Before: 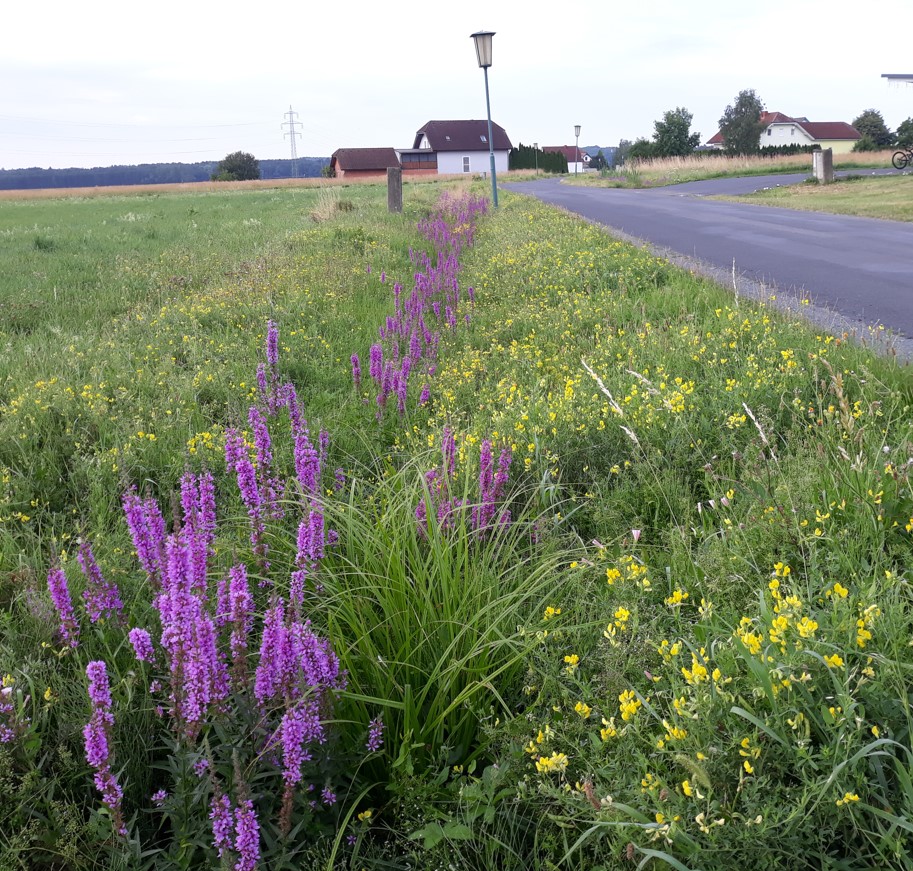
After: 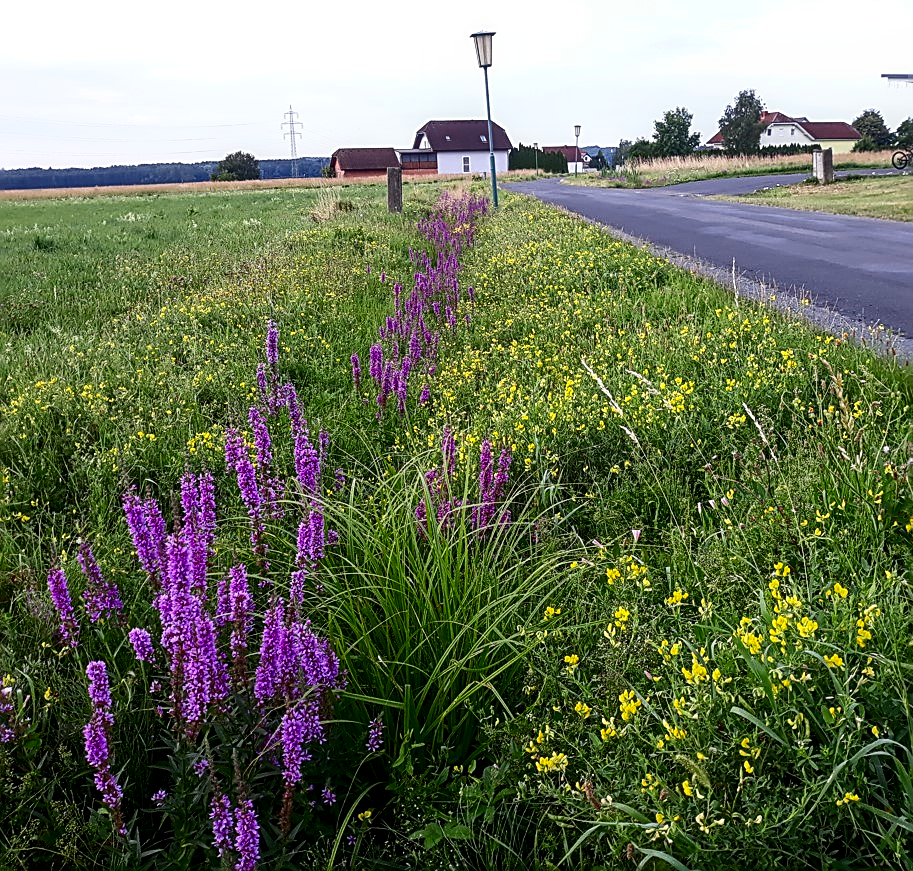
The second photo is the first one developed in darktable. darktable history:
contrast brightness saturation: contrast 0.22, brightness -0.19, saturation 0.24
local contrast: detail 130%
contrast equalizer: octaves 7, y [[0.6 ×6], [0.55 ×6], [0 ×6], [0 ×6], [0 ×6]], mix -0.3
sharpen: amount 1
